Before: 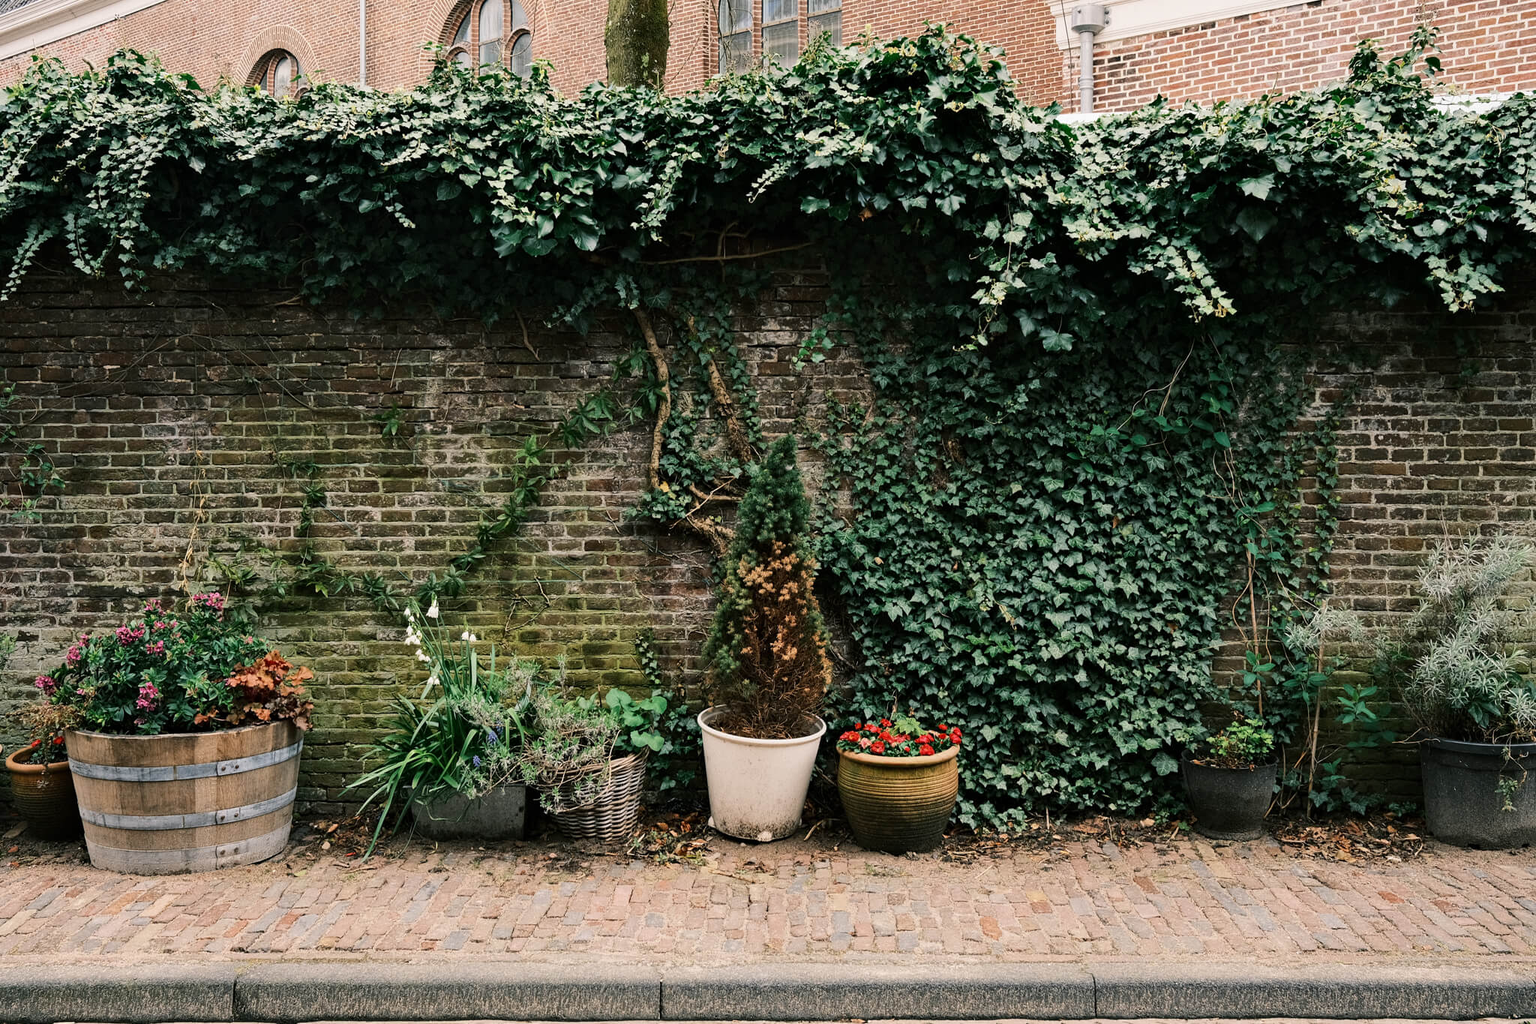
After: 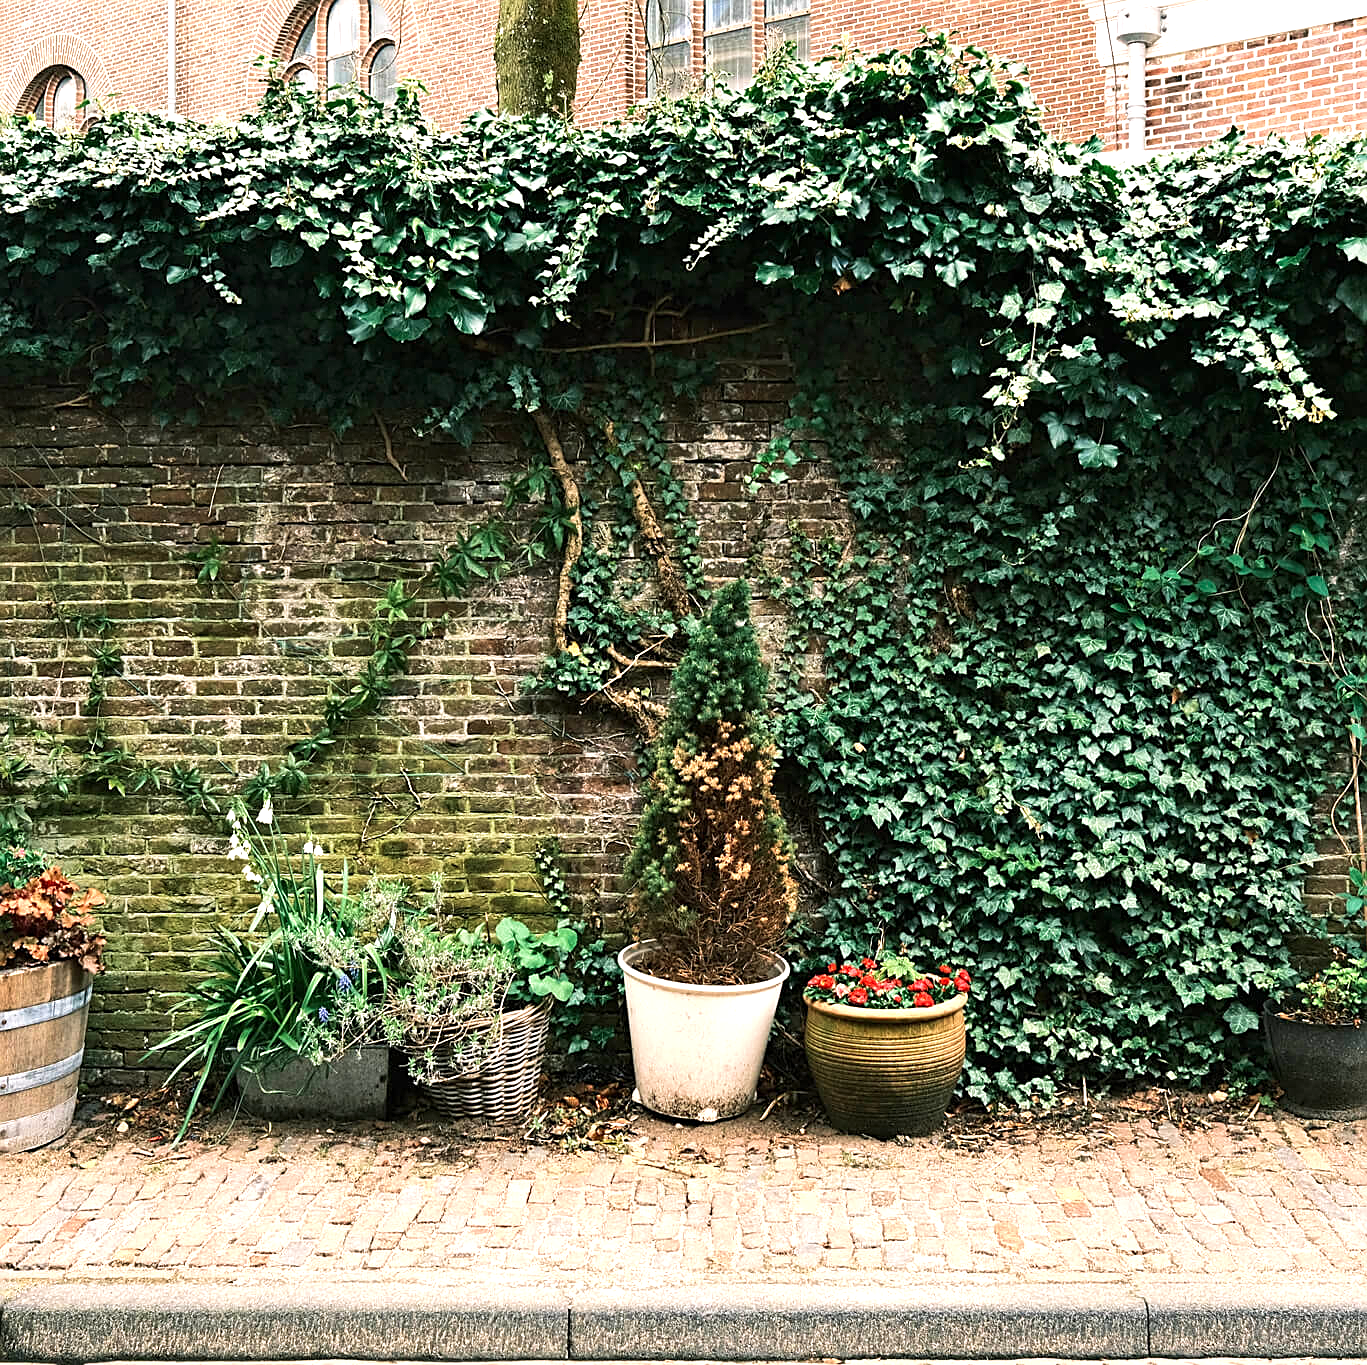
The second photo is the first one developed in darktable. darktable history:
exposure: black level correction 0, exposure 0.896 EV, compensate highlight preservation false
crop and rotate: left 15.274%, right 17.932%
velvia: on, module defaults
sharpen: on, module defaults
color zones: mix 30.88%
